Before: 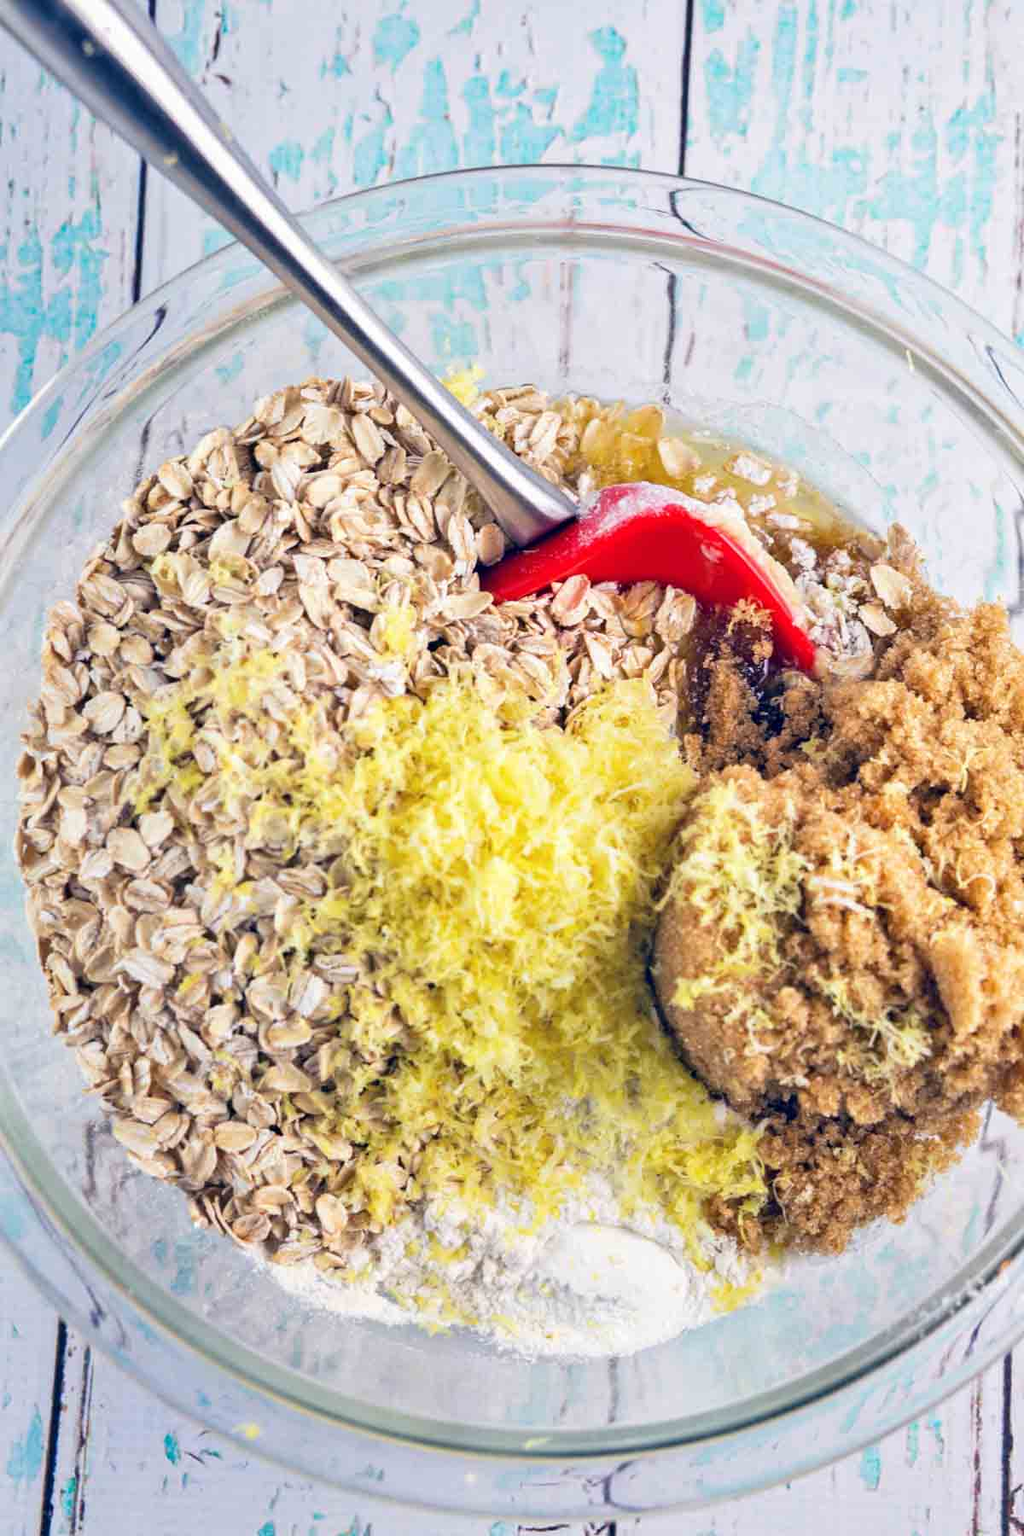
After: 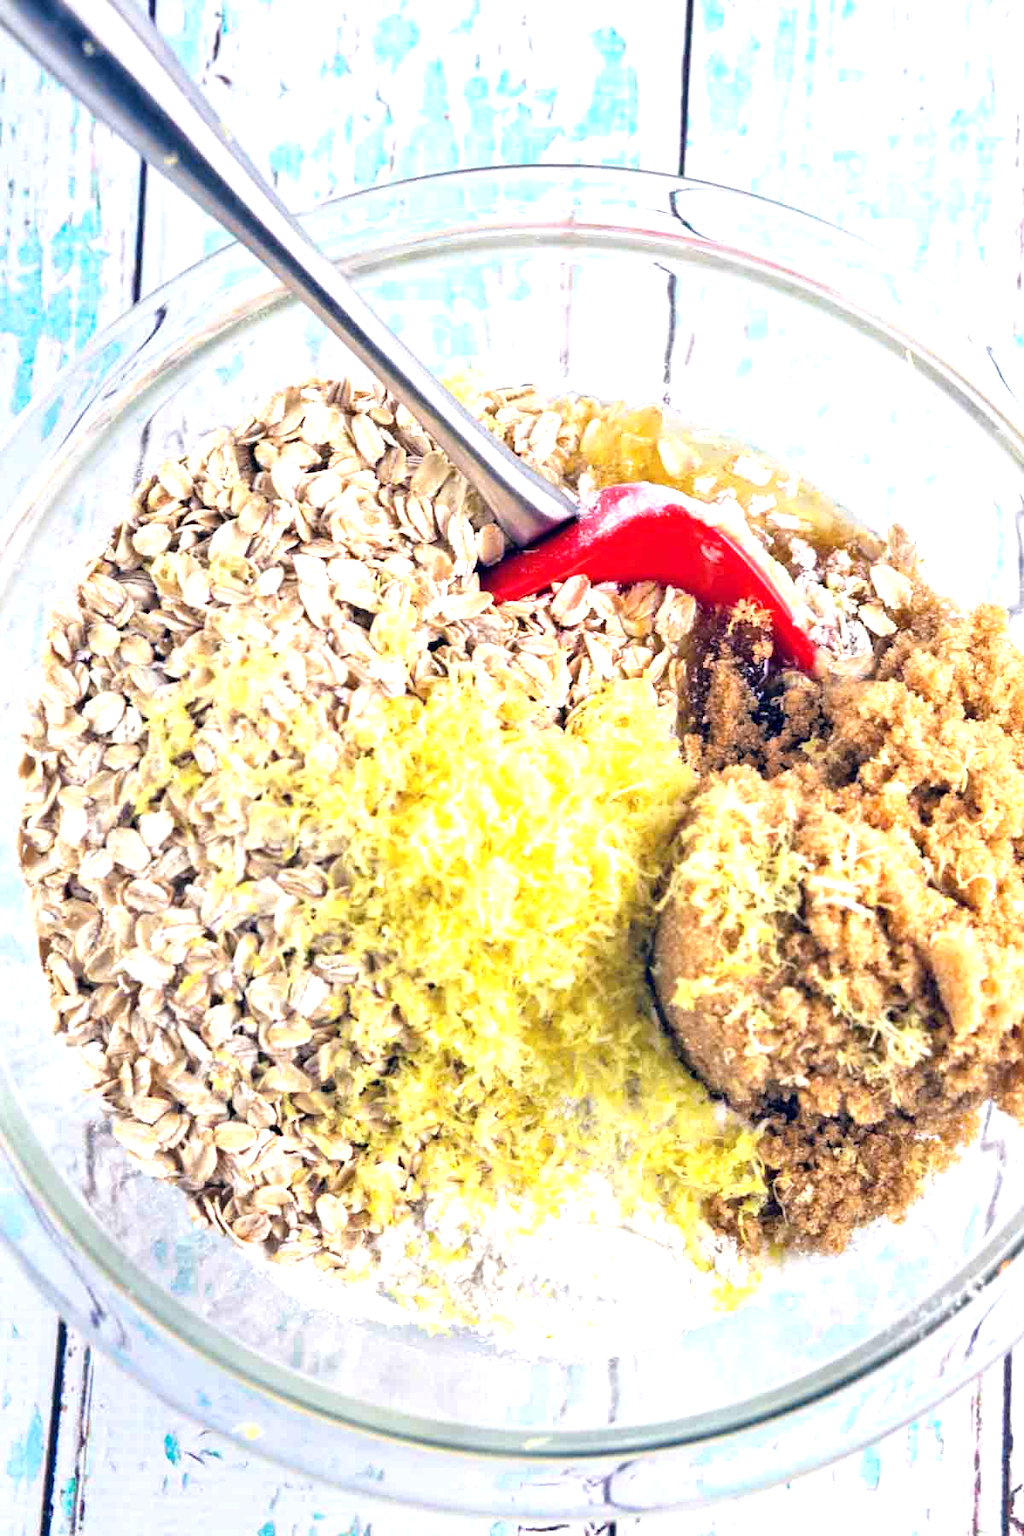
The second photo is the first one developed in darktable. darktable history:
tone equalizer: -8 EV -0.727 EV, -7 EV -0.705 EV, -6 EV -0.619 EV, -5 EV -0.405 EV, -3 EV 0.38 EV, -2 EV 0.6 EV, -1 EV 0.699 EV, +0 EV 0.746 EV
